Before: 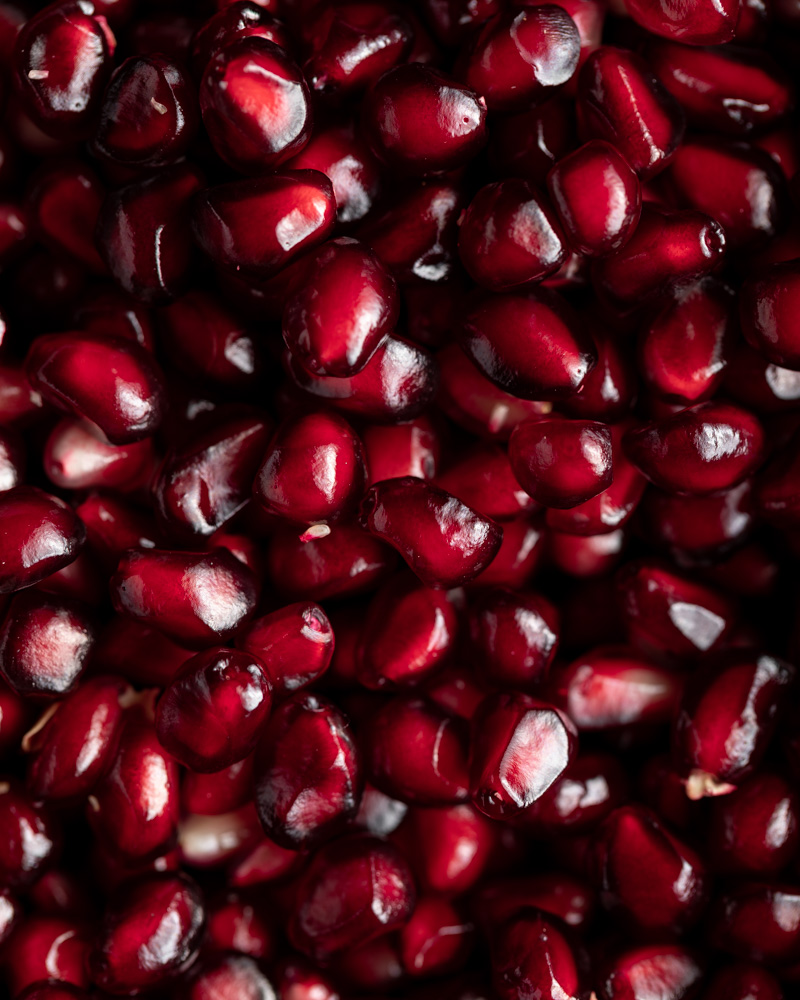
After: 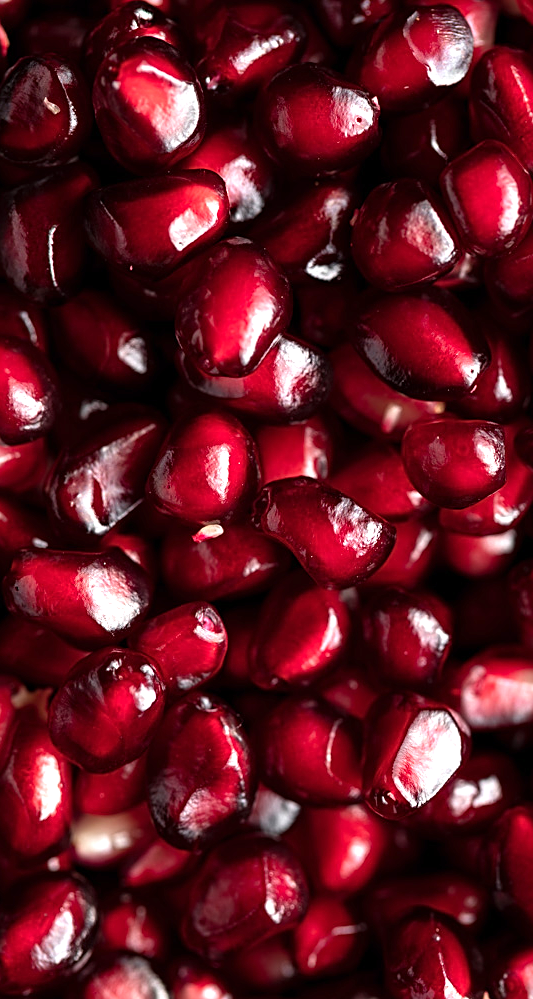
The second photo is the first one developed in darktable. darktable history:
crop and rotate: left 13.537%, right 19.796%
sharpen: on, module defaults
exposure: exposure 0.74 EV, compensate highlight preservation false
